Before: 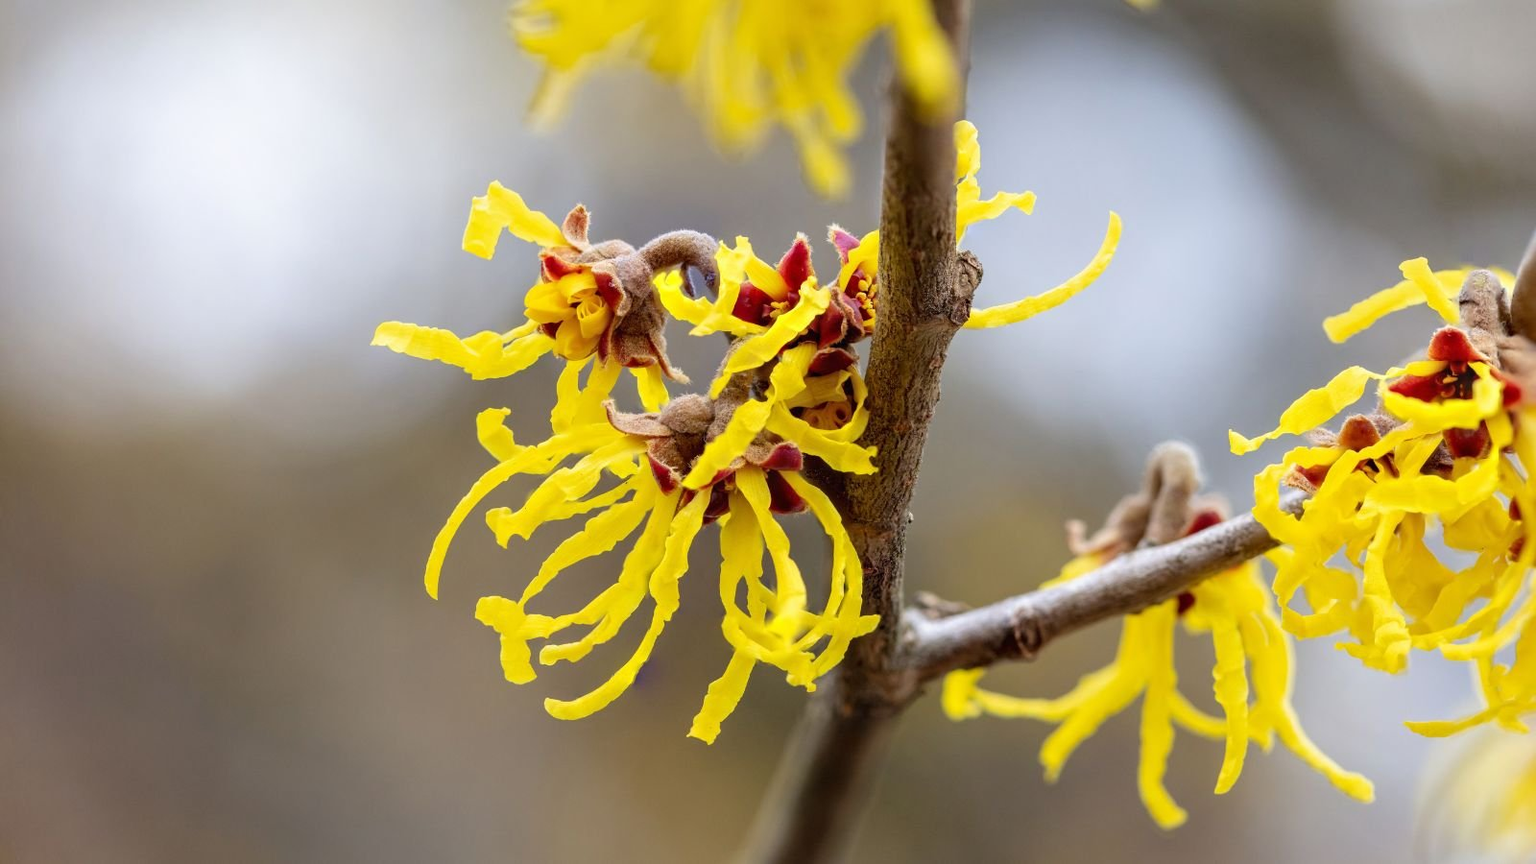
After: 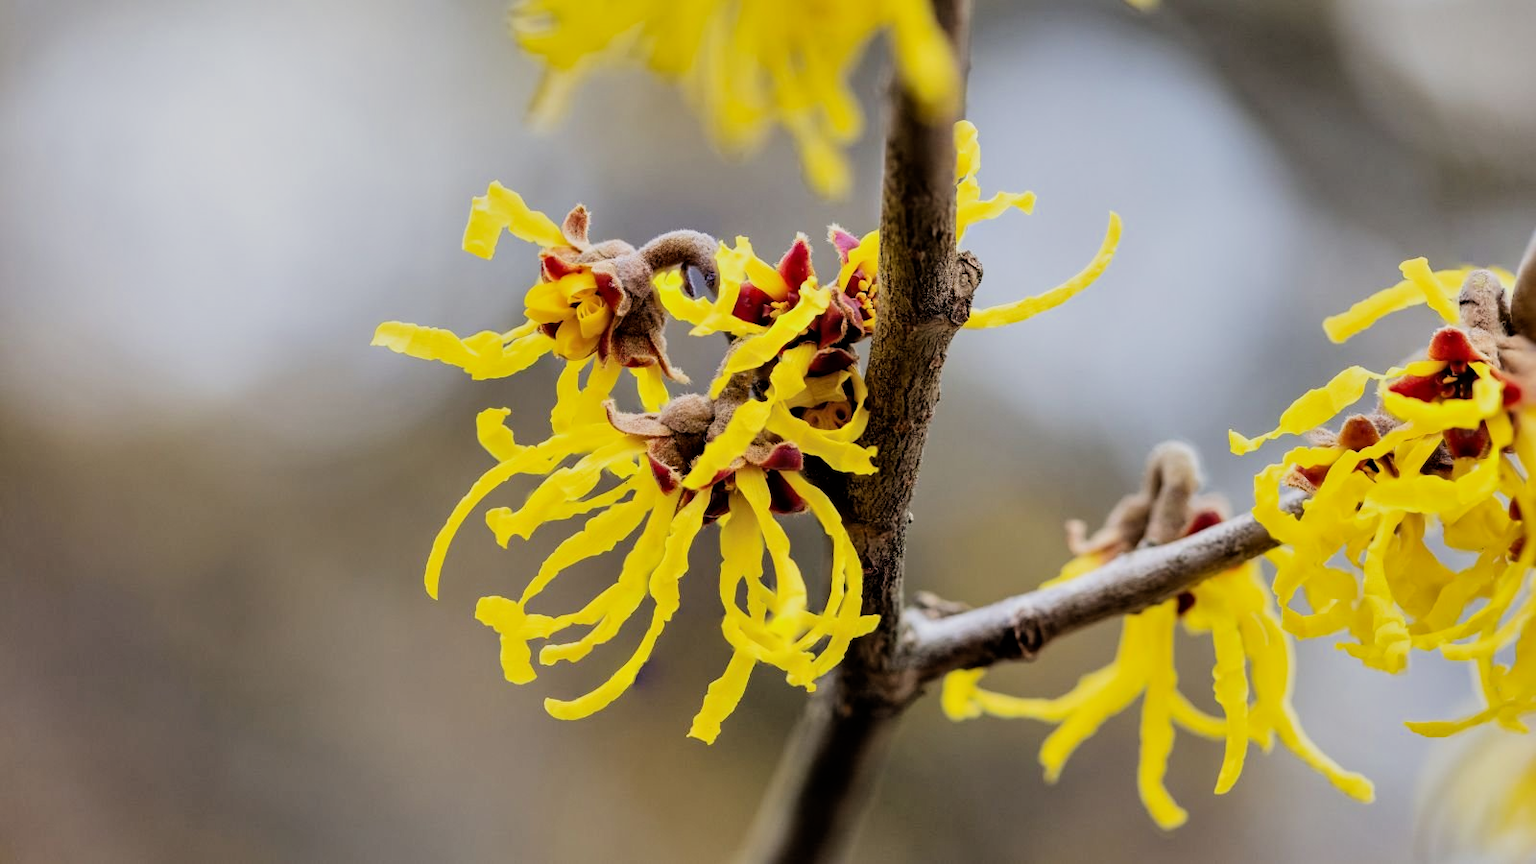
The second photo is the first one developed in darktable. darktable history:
shadows and highlights: highlights color adjustment 0%, low approximation 0.01, soften with gaussian
filmic rgb: black relative exposure -5 EV, hardness 2.88, contrast 1.3
